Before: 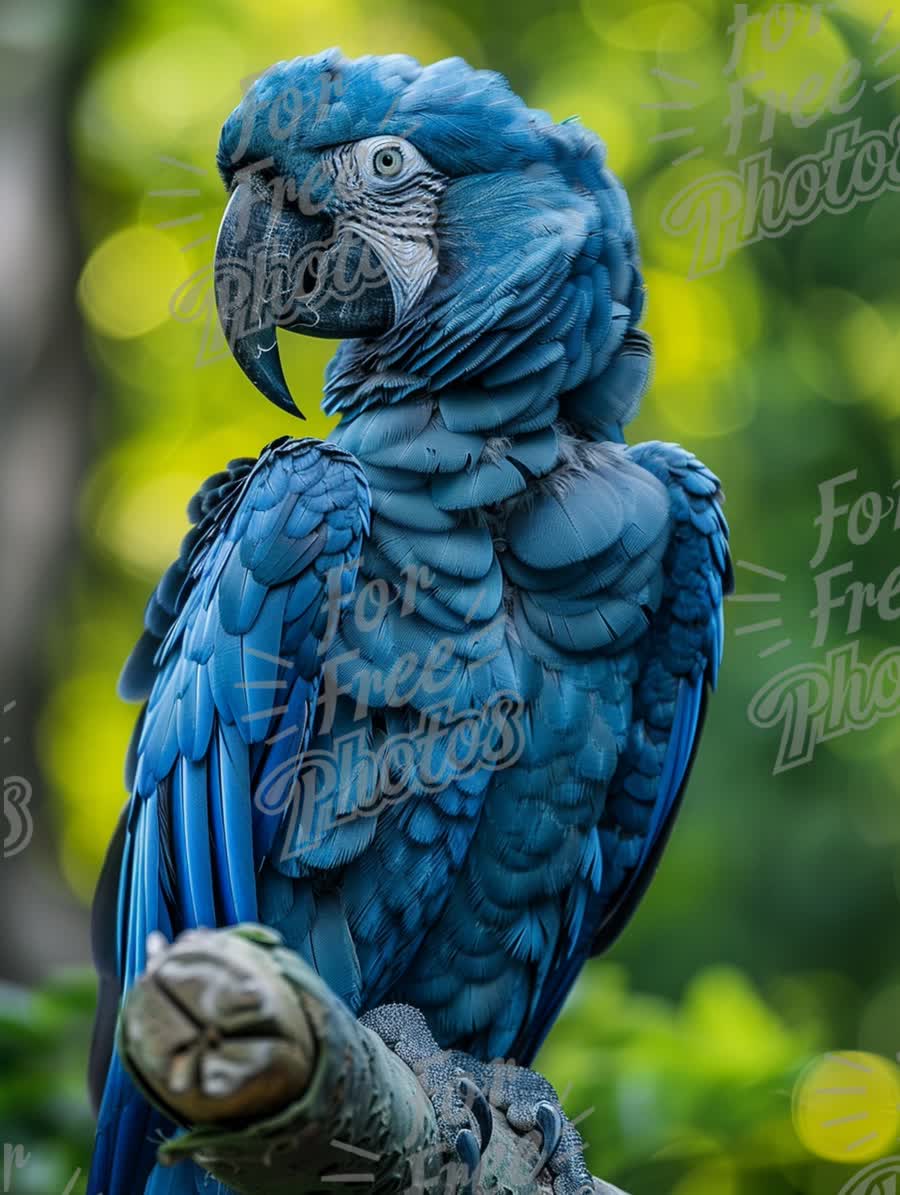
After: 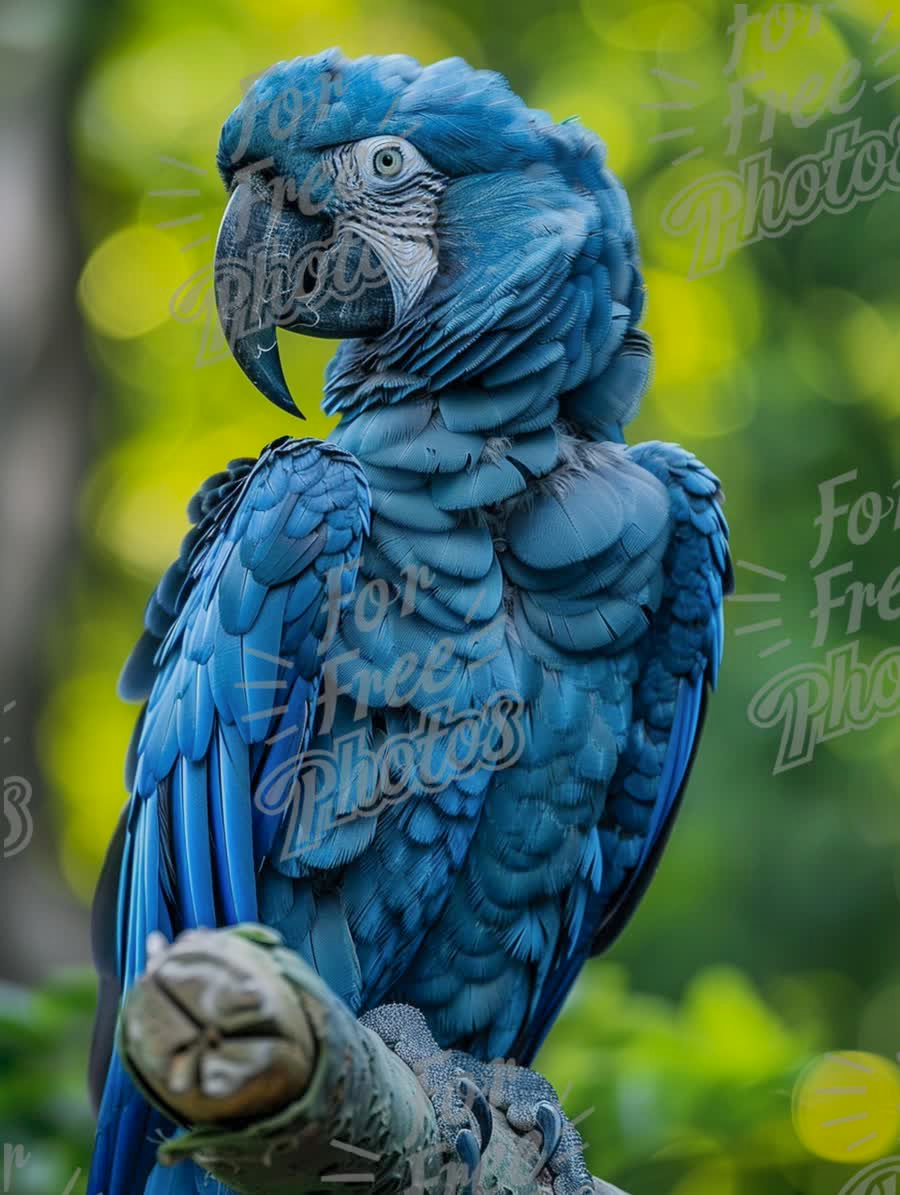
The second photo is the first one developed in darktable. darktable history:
shadows and highlights: highlights -59.71
